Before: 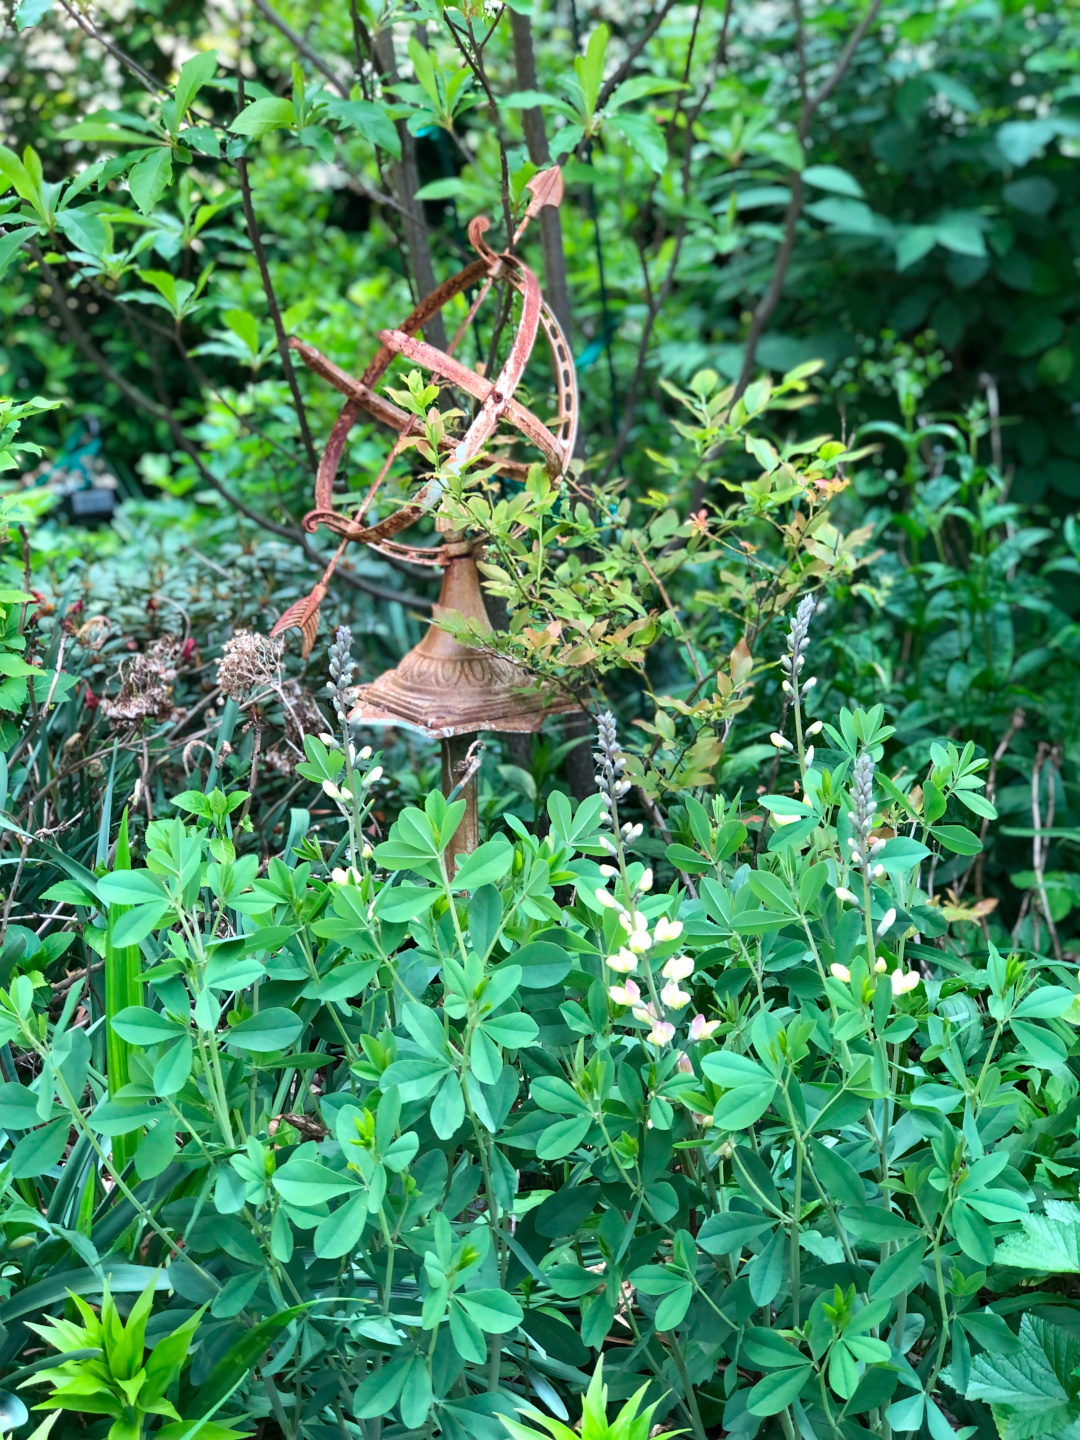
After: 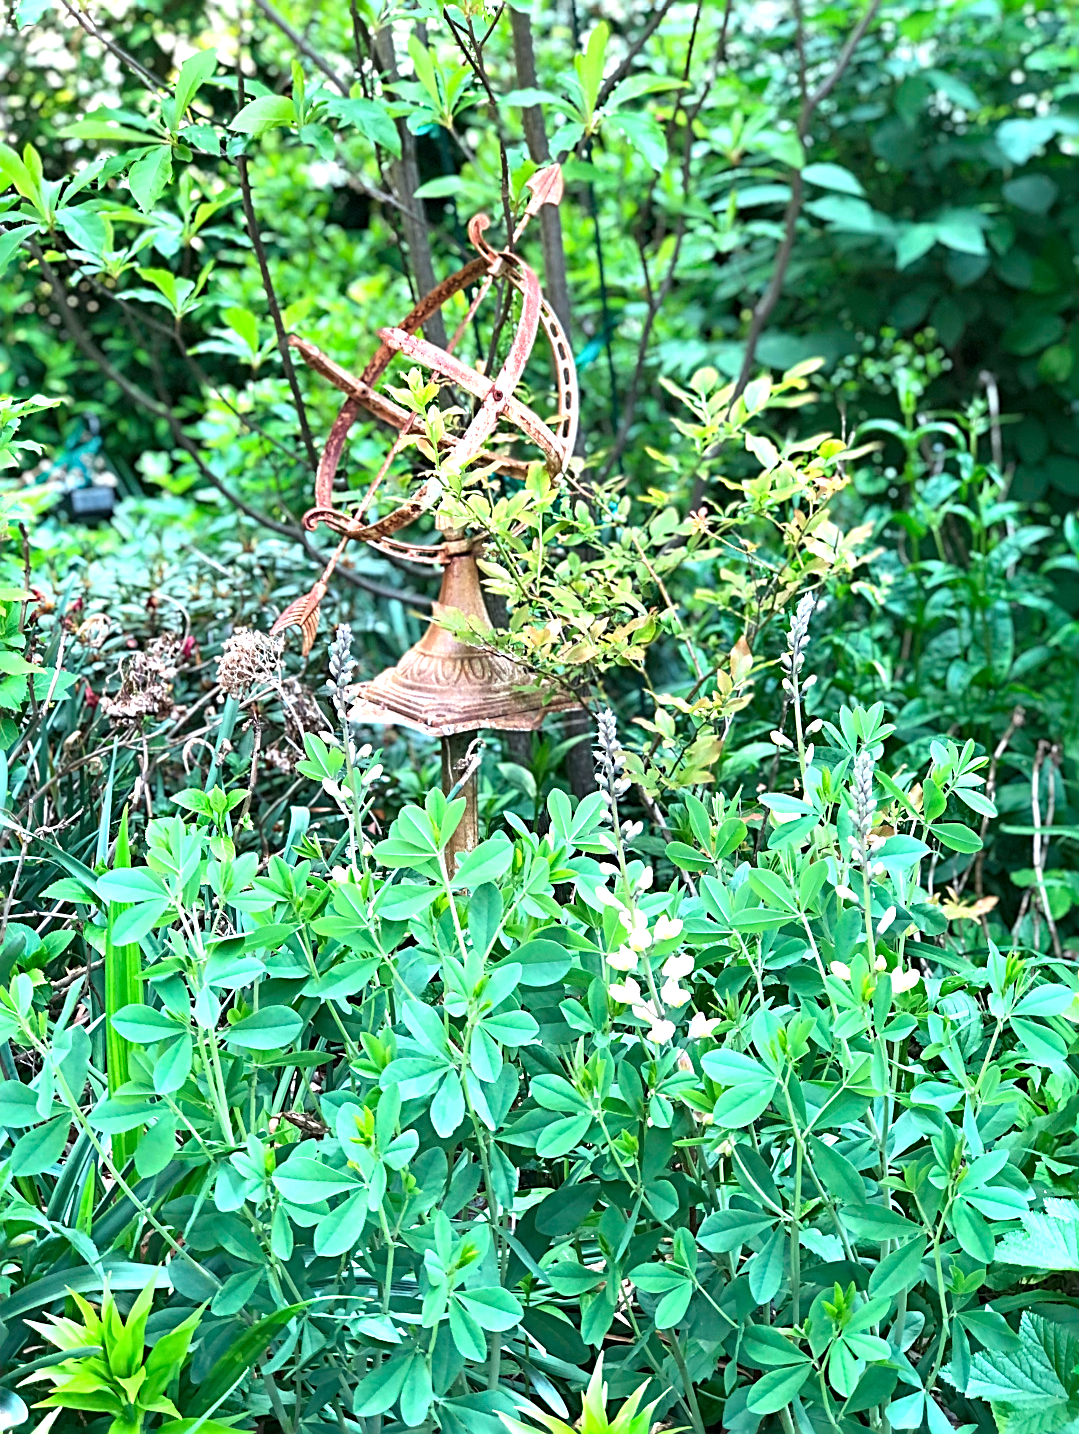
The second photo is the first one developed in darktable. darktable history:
crop: top 0.181%, bottom 0.173%
sharpen: radius 2.832, amount 0.71
exposure: exposure 0.773 EV, compensate highlight preservation false
